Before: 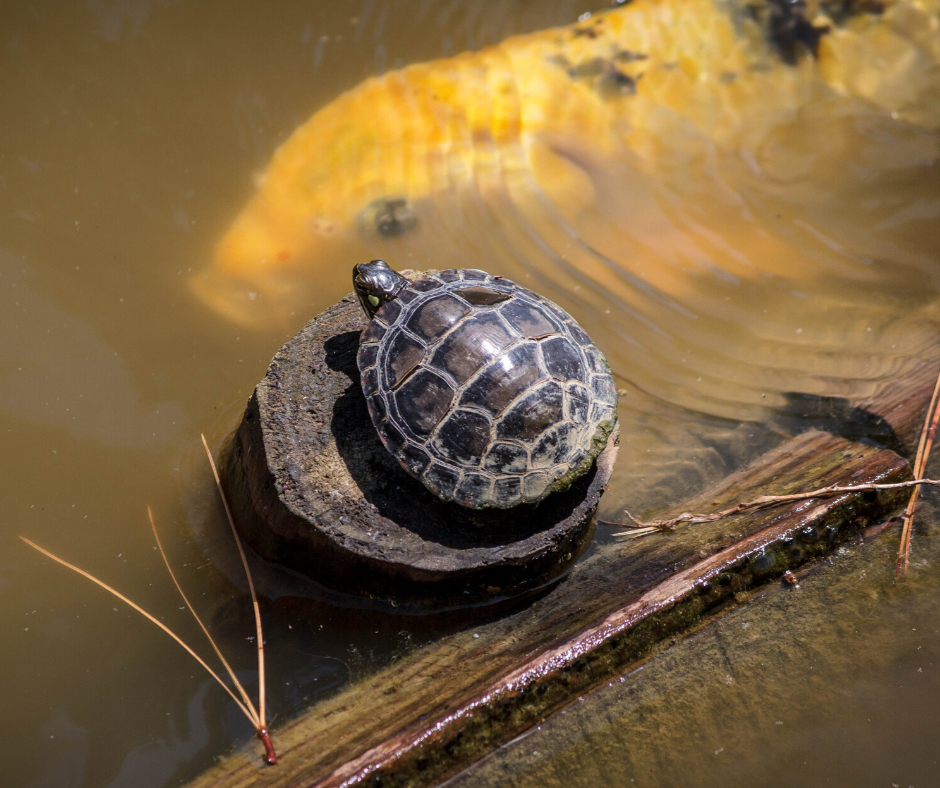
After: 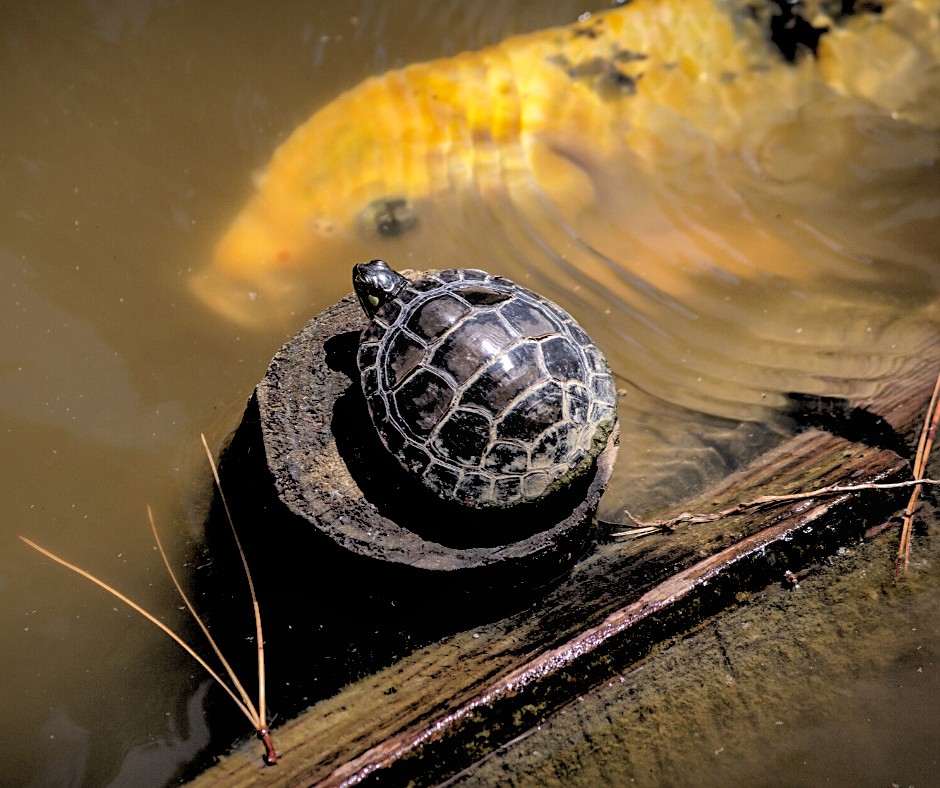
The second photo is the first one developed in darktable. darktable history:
sharpen: radius 2.529, amount 0.323
bloom: size 15%, threshold 97%, strength 7%
rgb levels: levels [[0.034, 0.472, 0.904], [0, 0.5, 1], [0, 0.5, 1]]
local contrast: mode bilateral grid, contrast 20, coarseness 50, detail 120%, midtone range 0.2
shadows and highlights: on, module defaults
